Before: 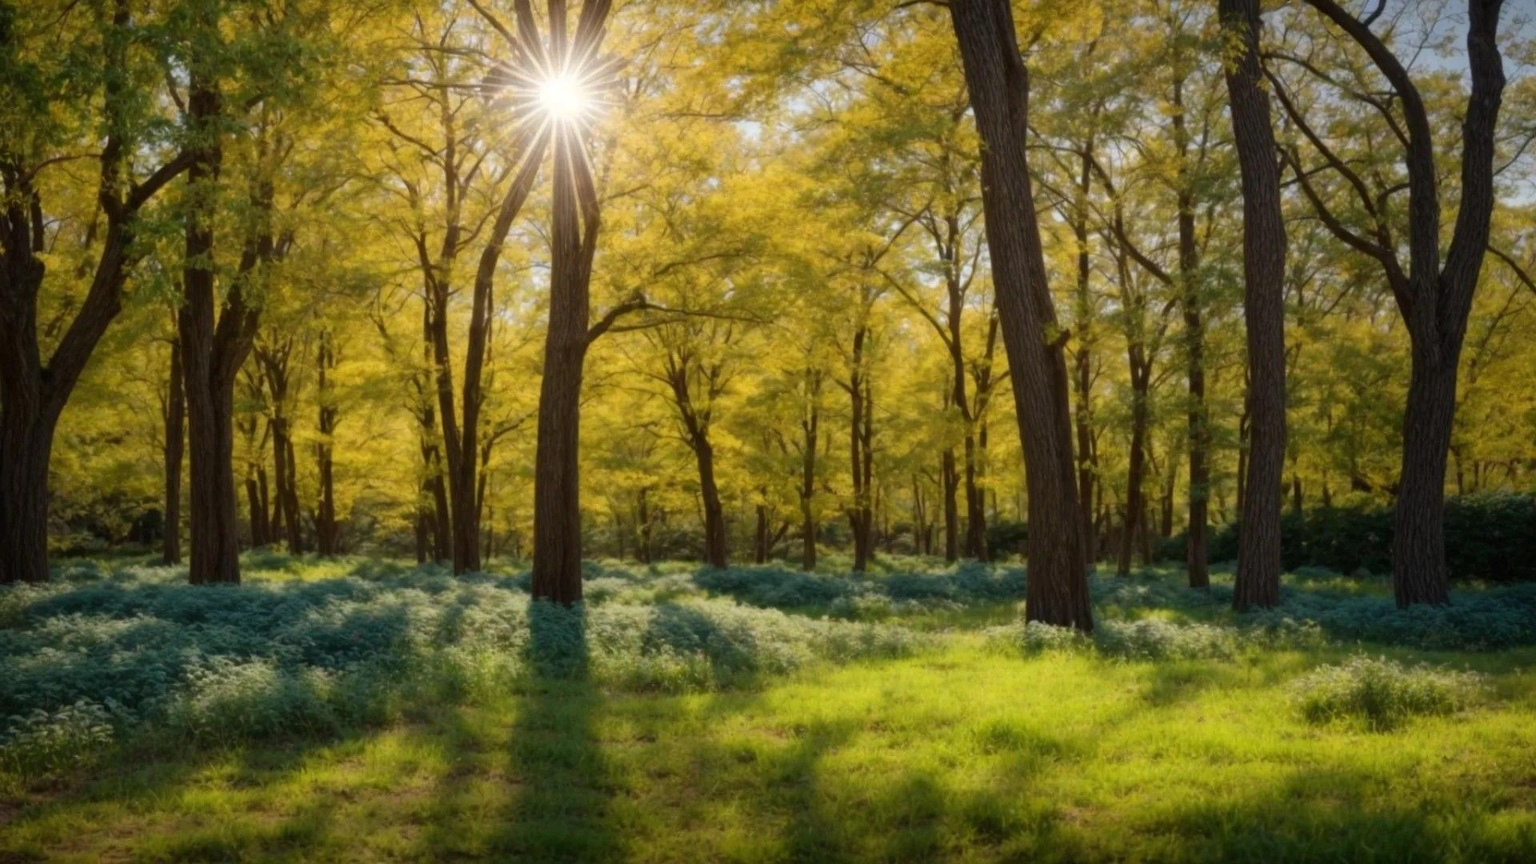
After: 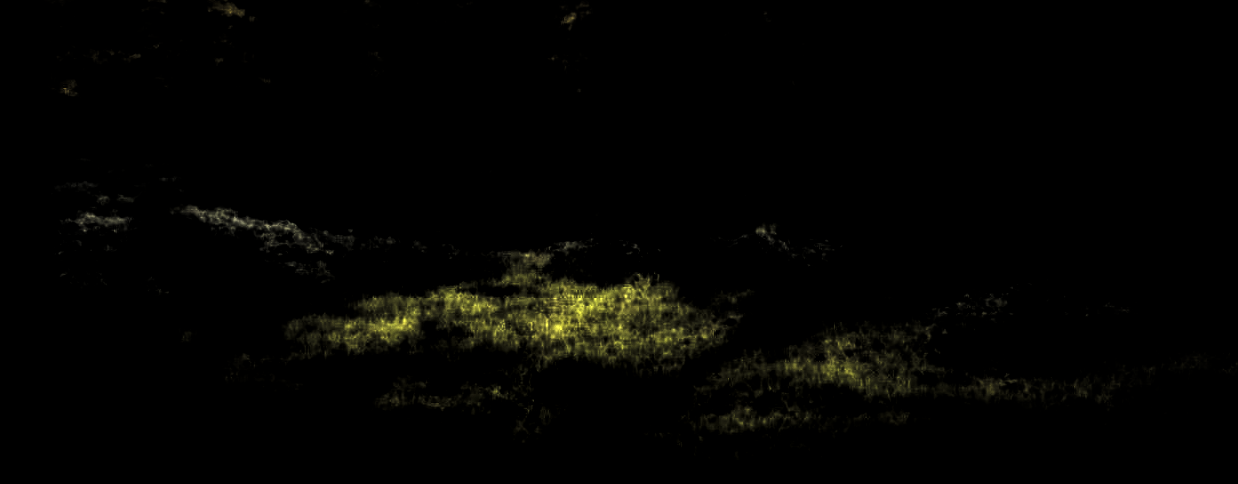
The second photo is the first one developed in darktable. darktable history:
local contrast: on, module defaults
levels: levels [0.721, 0.937, 0.997]
exposure: black level correction 0, exposure 0.7 EV, compensate exposure bias true, compensate highlight preservation false
crop and rotate: left 35.509%, top 50.238%, bottom 4.934%
